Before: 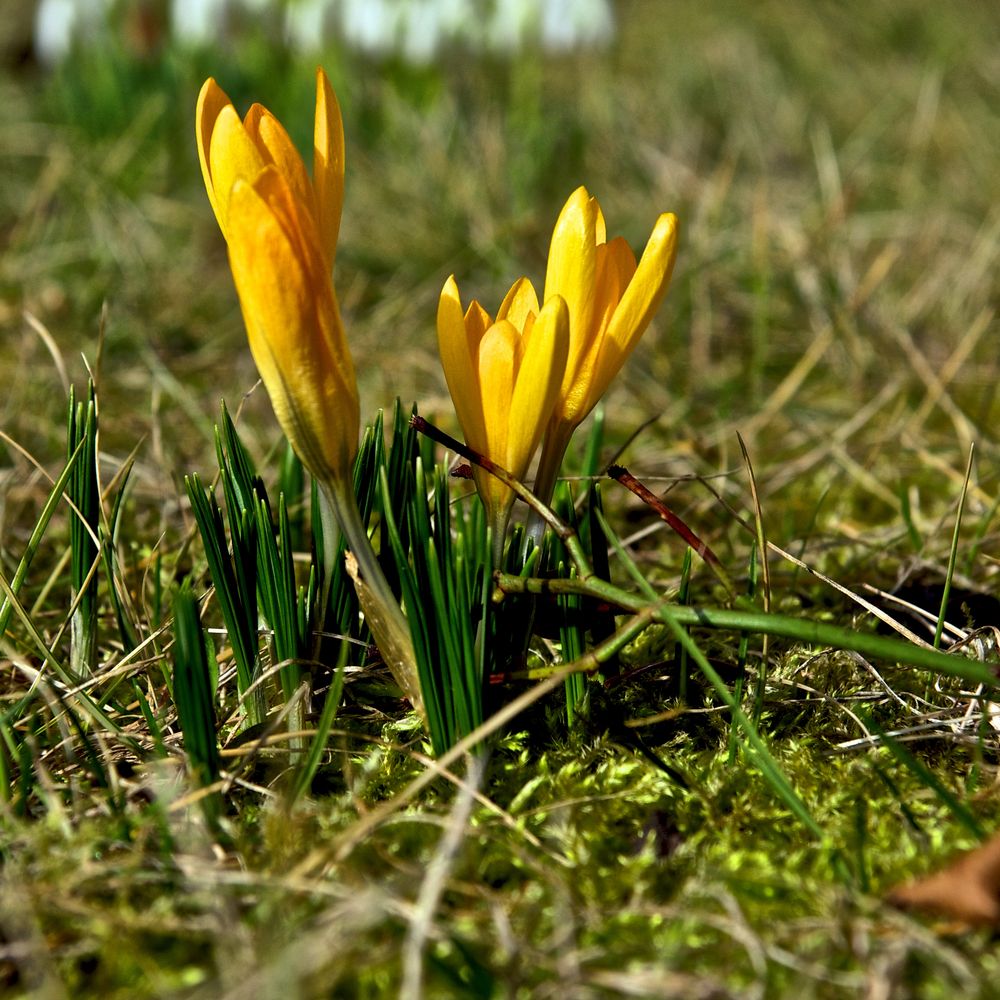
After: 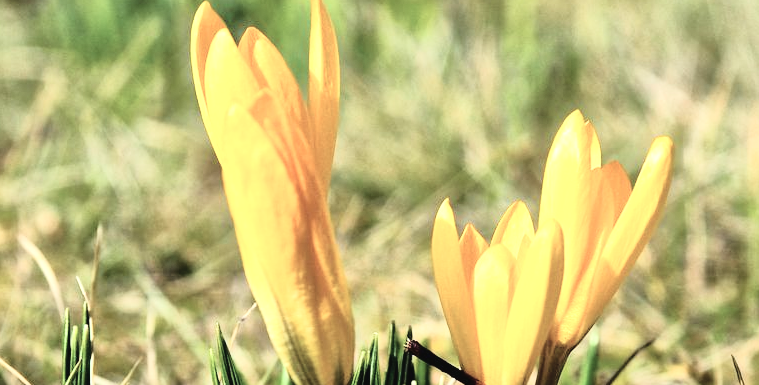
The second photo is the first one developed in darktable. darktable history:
crop: left 0.522%, top 7.649%, right 23.515%, bottom 53.777%
exposure: exposure 0.566 EV, compensate exposure bias true, compensate highlight preservation false
base curve: curves: ch0 [(0, 0) (0.028, 0.03) (0.121, 0.232) (0.46, 0.748) (0.859, 0.968) (1, 1)]
contrast brightness saturation: contrast -0.058, saturation -0.395
tone equalizer: -8 EV -0.742 EV, -7 EV -0.715 EV, -6 EV -0.58 EV, -5 EV -0.383 EV, -3 EV 0.388 EV, -2 EV 0.6 EV, -1 EV 0.697 EV, +0 EV 0.723 EV
